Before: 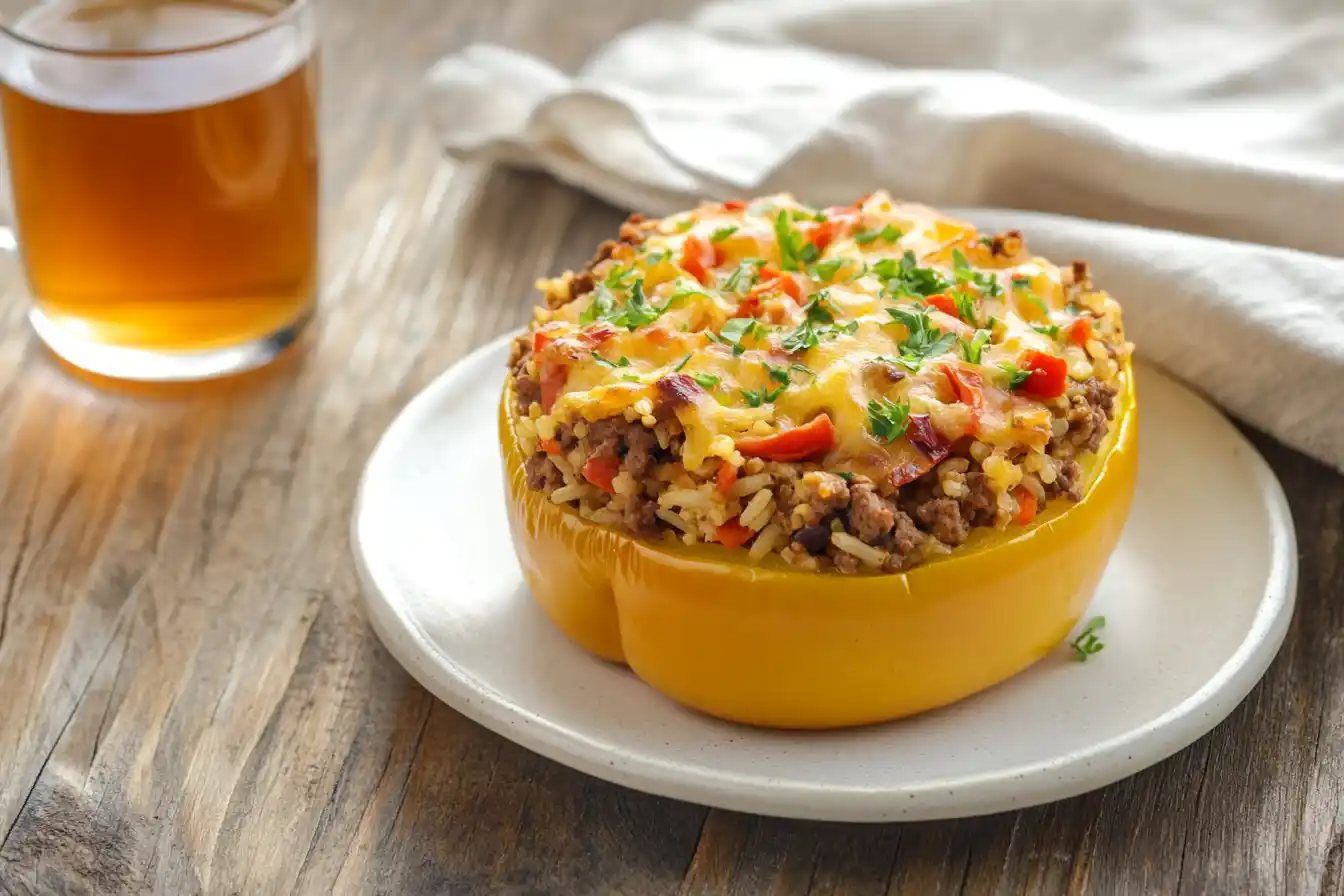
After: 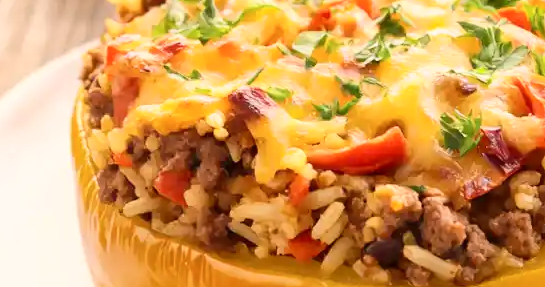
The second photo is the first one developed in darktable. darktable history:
contrast brightness saturation: contrast 0.202, brightness 0.157, saturation 0.221
crop: left 31.856%, top 32.116%, right 27.552%, bottom 35.839%
color correction: highlights a* 10.24, highlights b* 9.69, shadows a* 8.71, shadows b* 7.87, saturation 0.811
